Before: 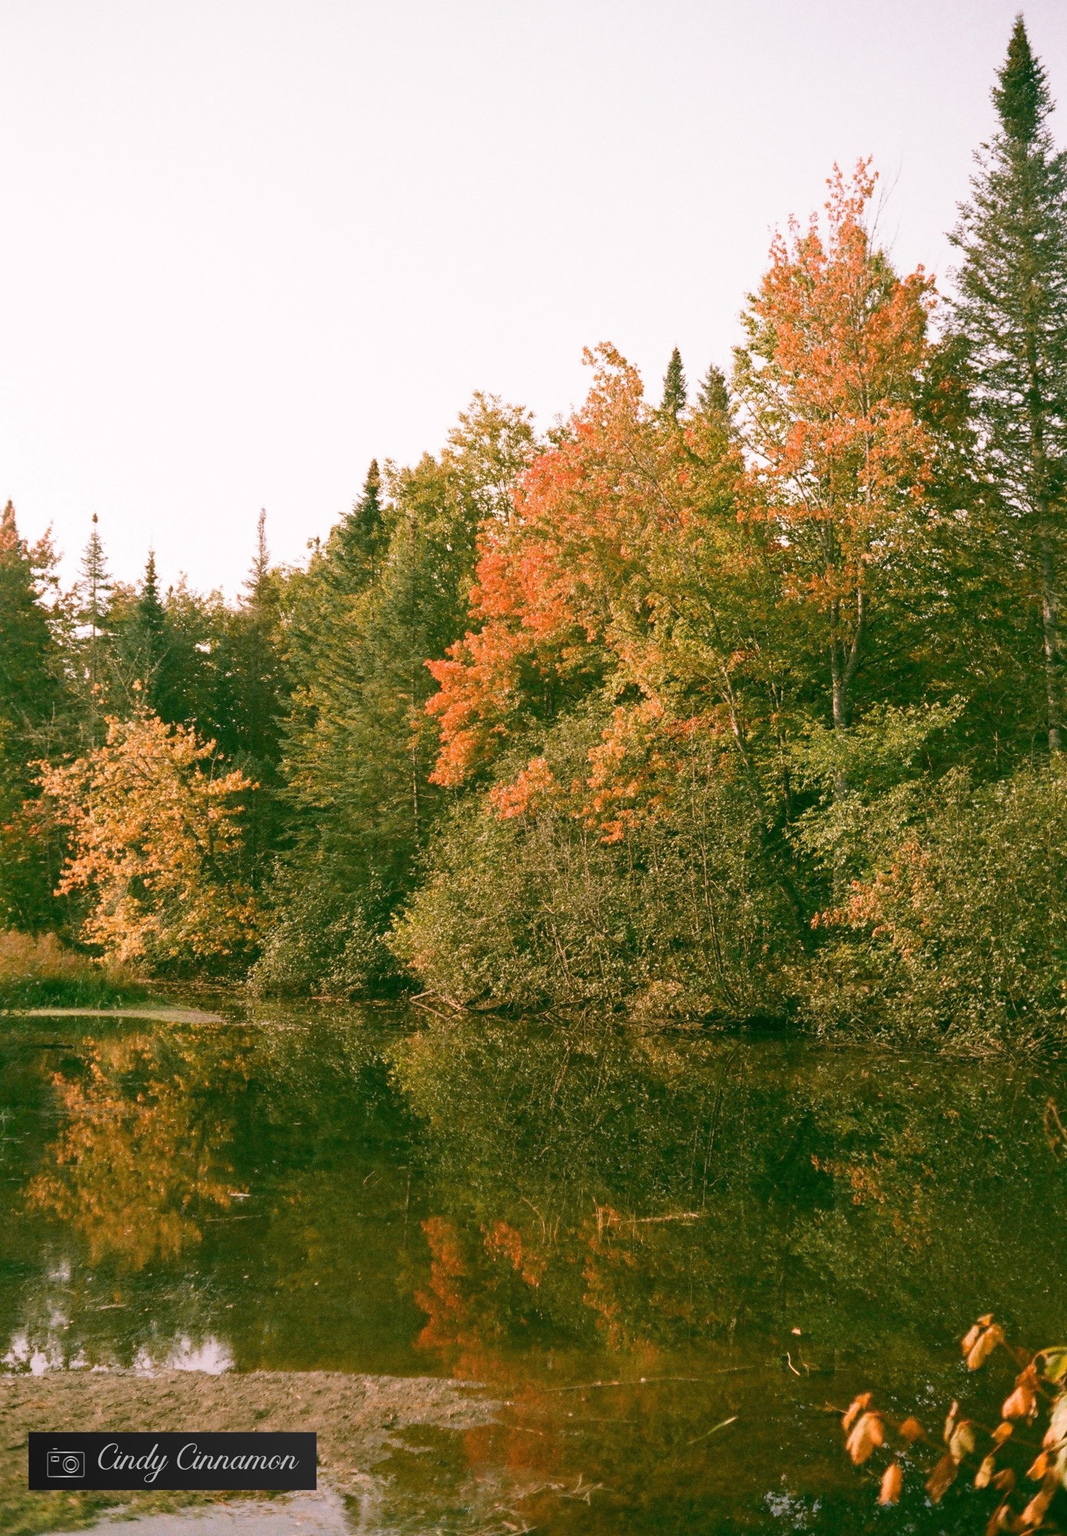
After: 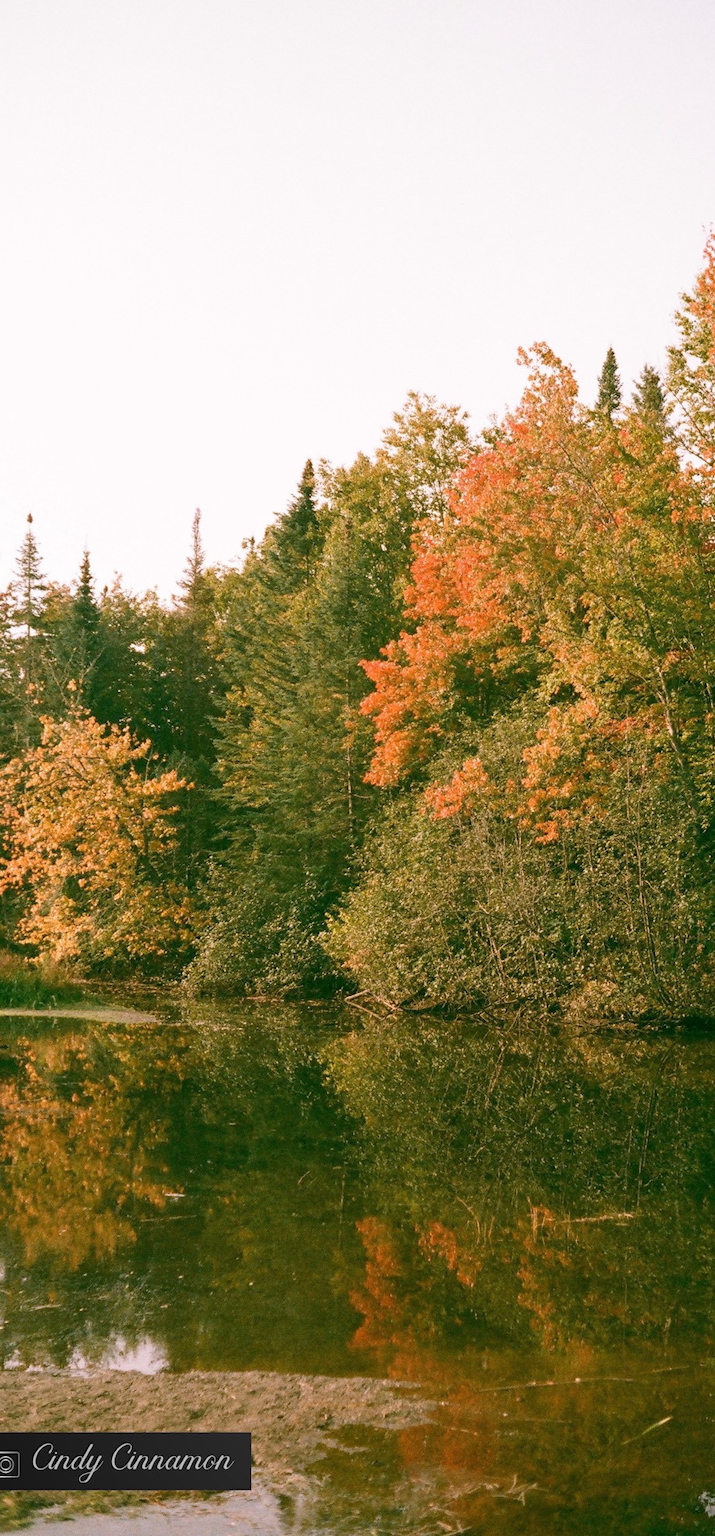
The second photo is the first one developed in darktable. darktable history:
crop and rotate: left 6.235%, right 26.736%
